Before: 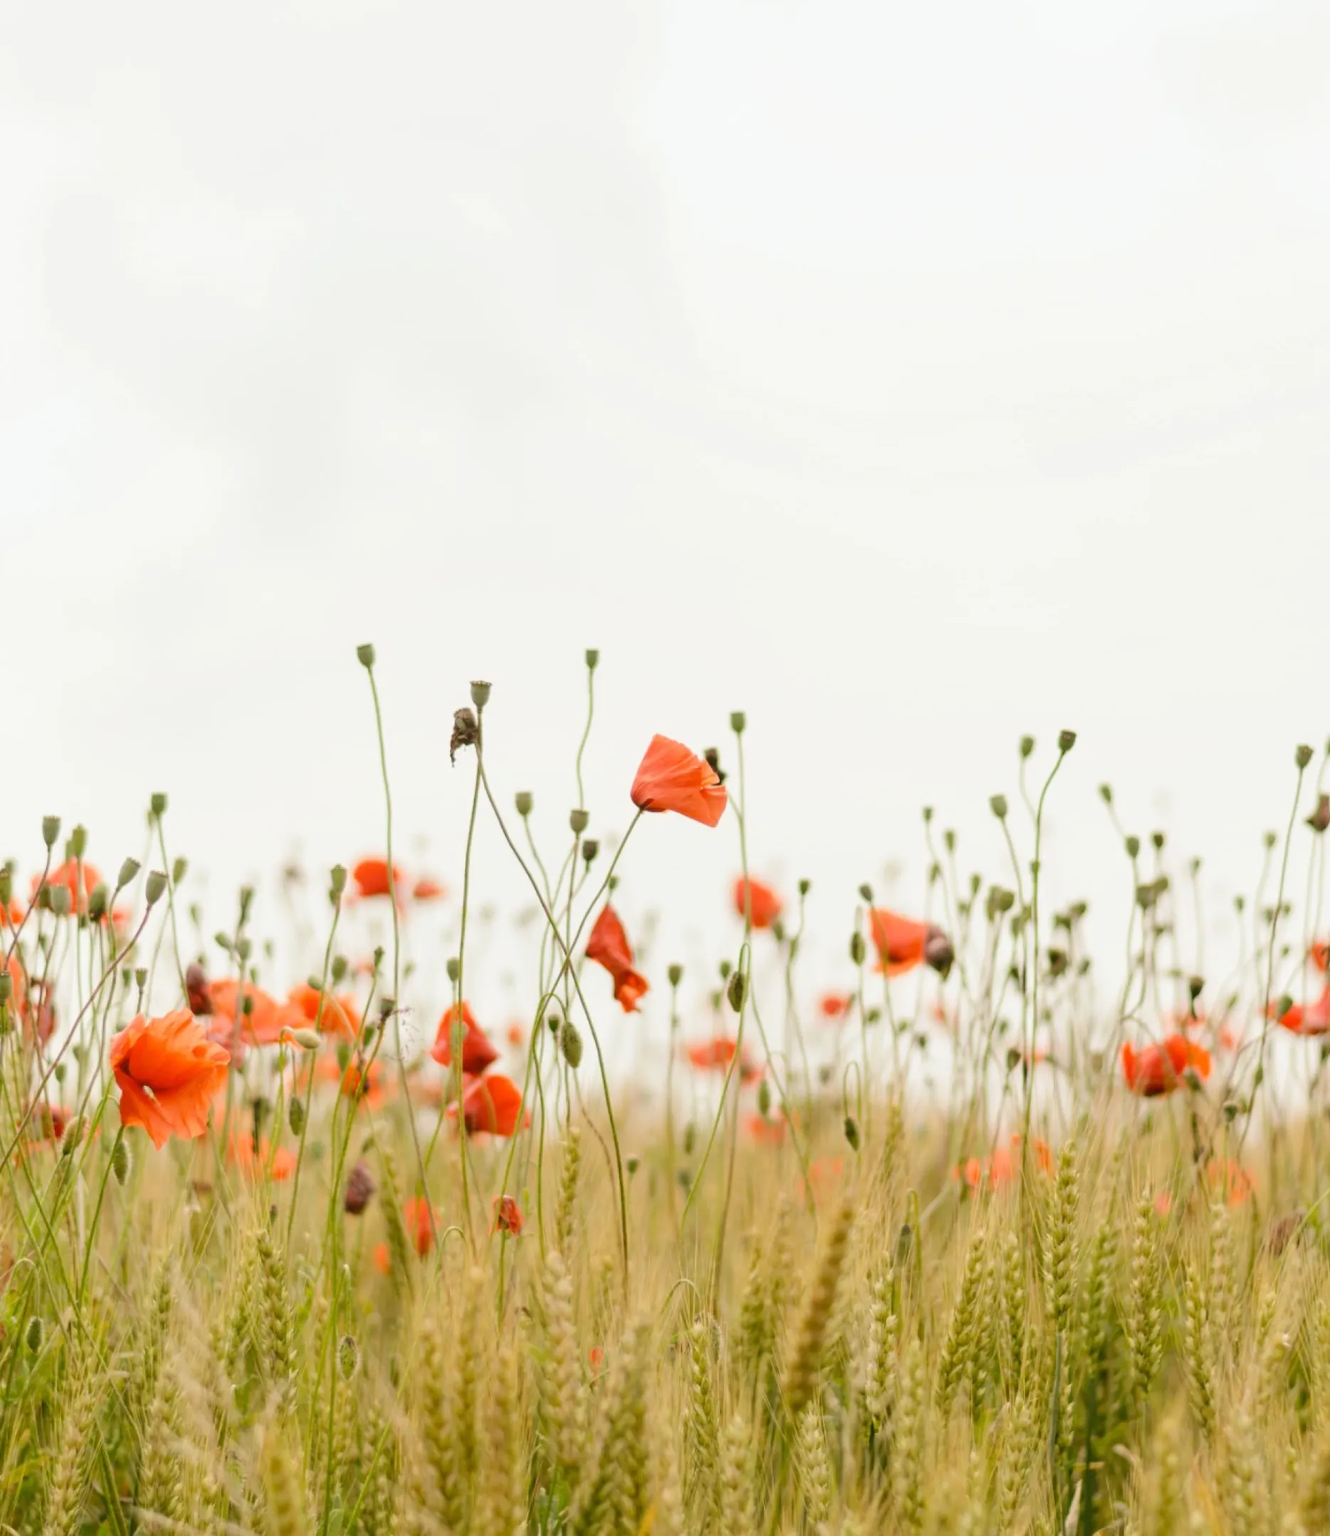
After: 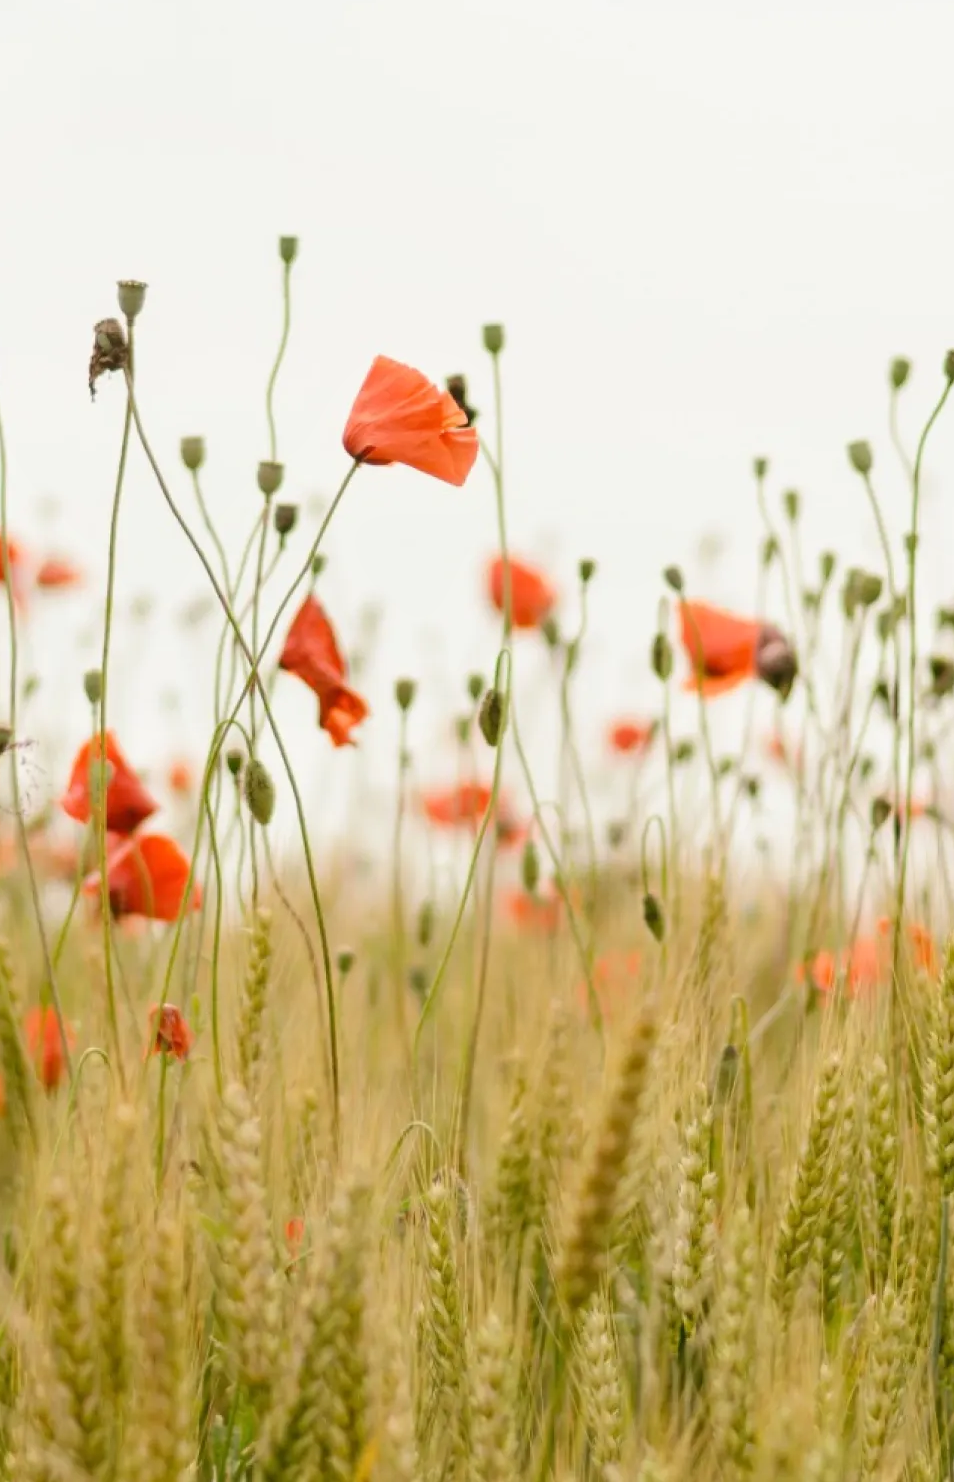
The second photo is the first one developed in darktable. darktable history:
crop and rotate: left 29.099%, top 31.385%, right 19.842%
tone equalizer: mask exposure compensation -0.487 EV
